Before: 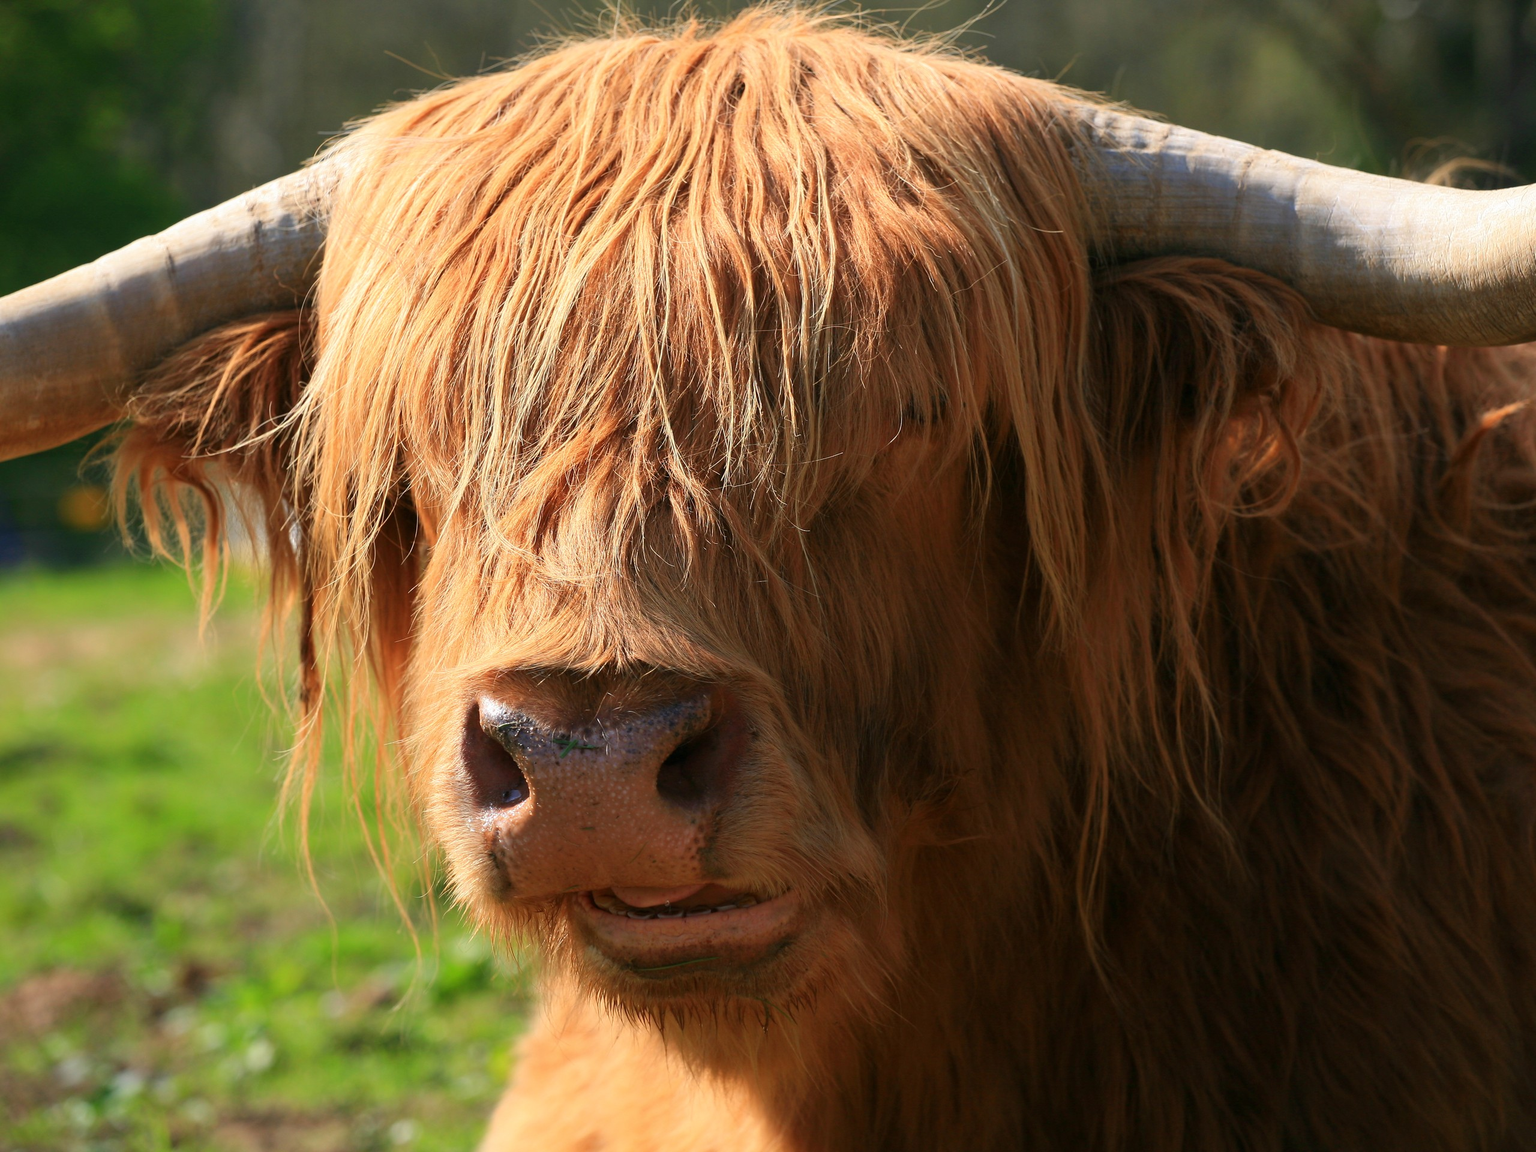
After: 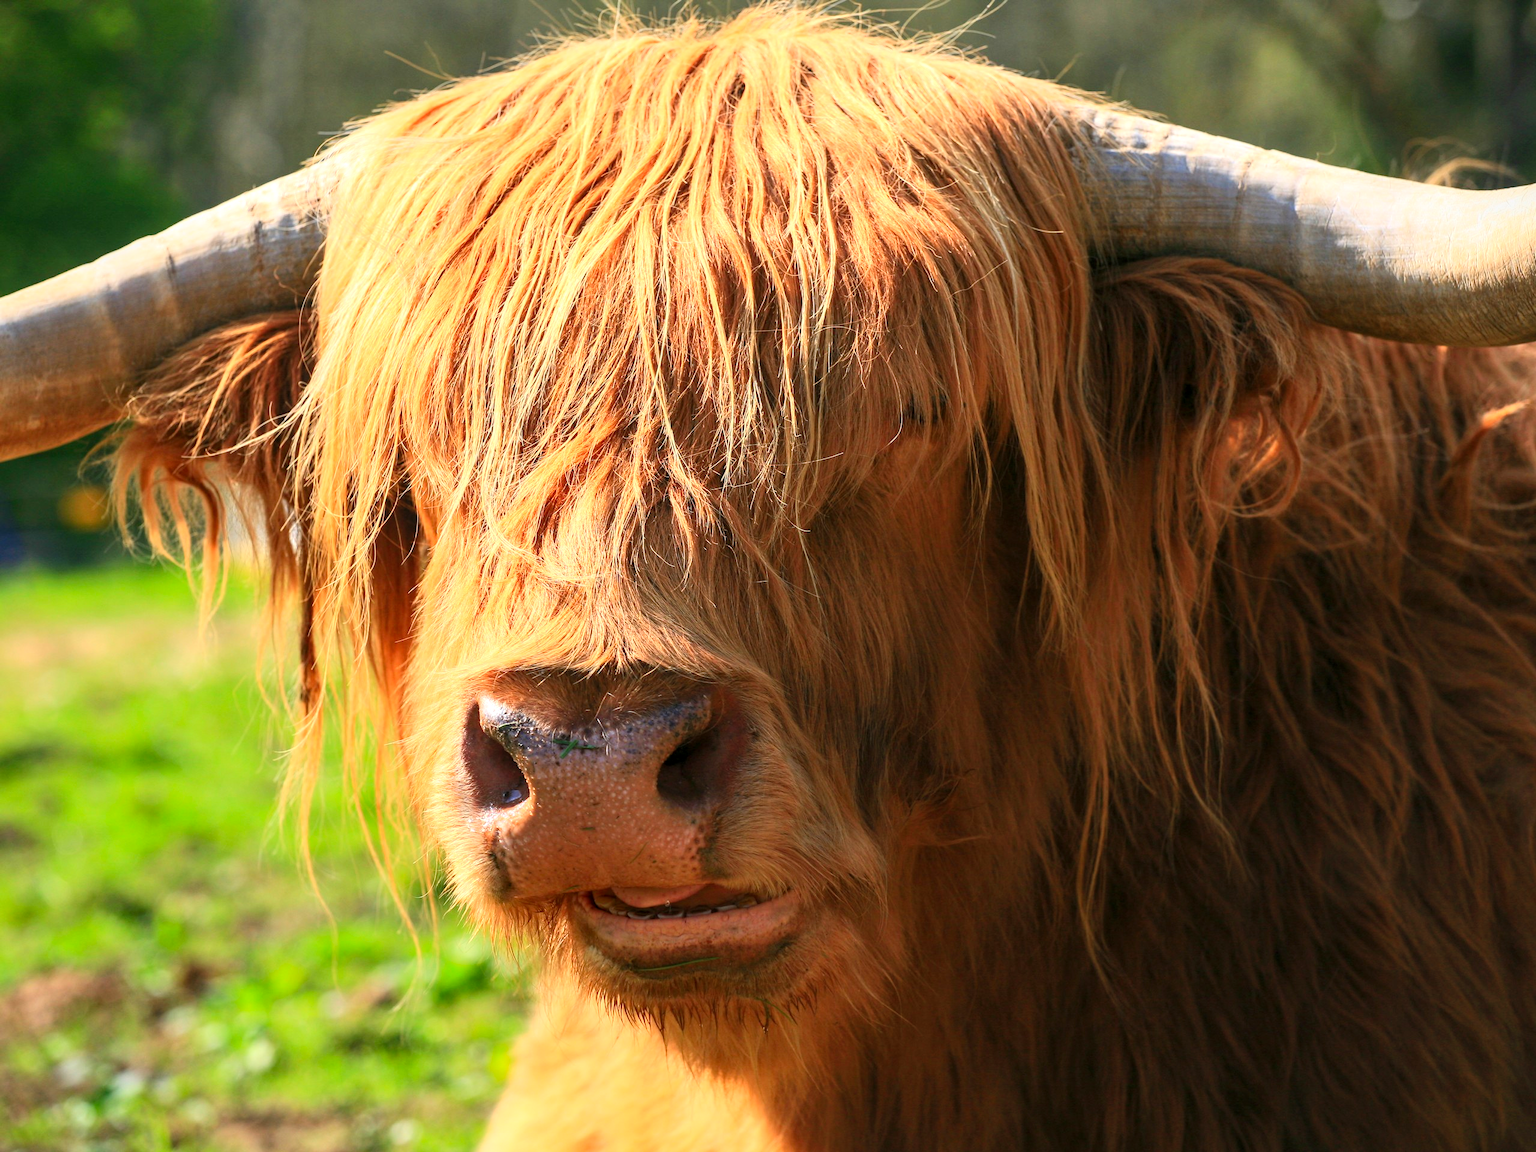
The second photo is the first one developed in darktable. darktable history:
local contrast: detail 130%
contrast brightness saturation: contrast 0.24, brightness 0.26, saturation 0.39
